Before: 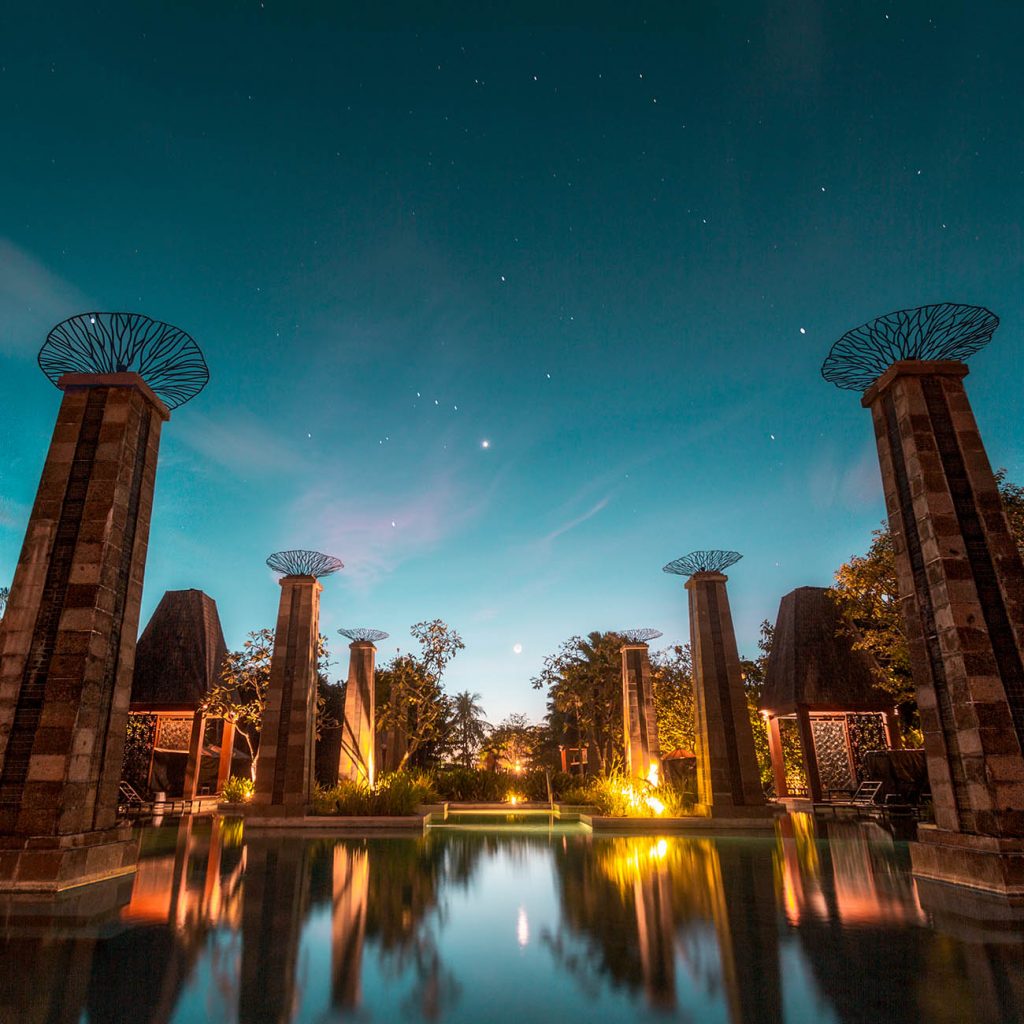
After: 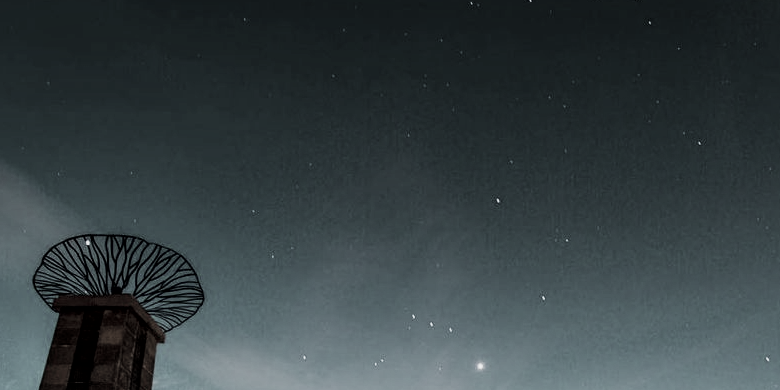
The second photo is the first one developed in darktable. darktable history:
color correction: saturation 0.2
crop: left 0.579%, top 7.627%, right 23.167%, bottom 54.275%
sigmoid: contrast 1.8
local contrast: mode bilateral grid, contrast 20, coarseness 50, detail 132%, midtone range 0.2
